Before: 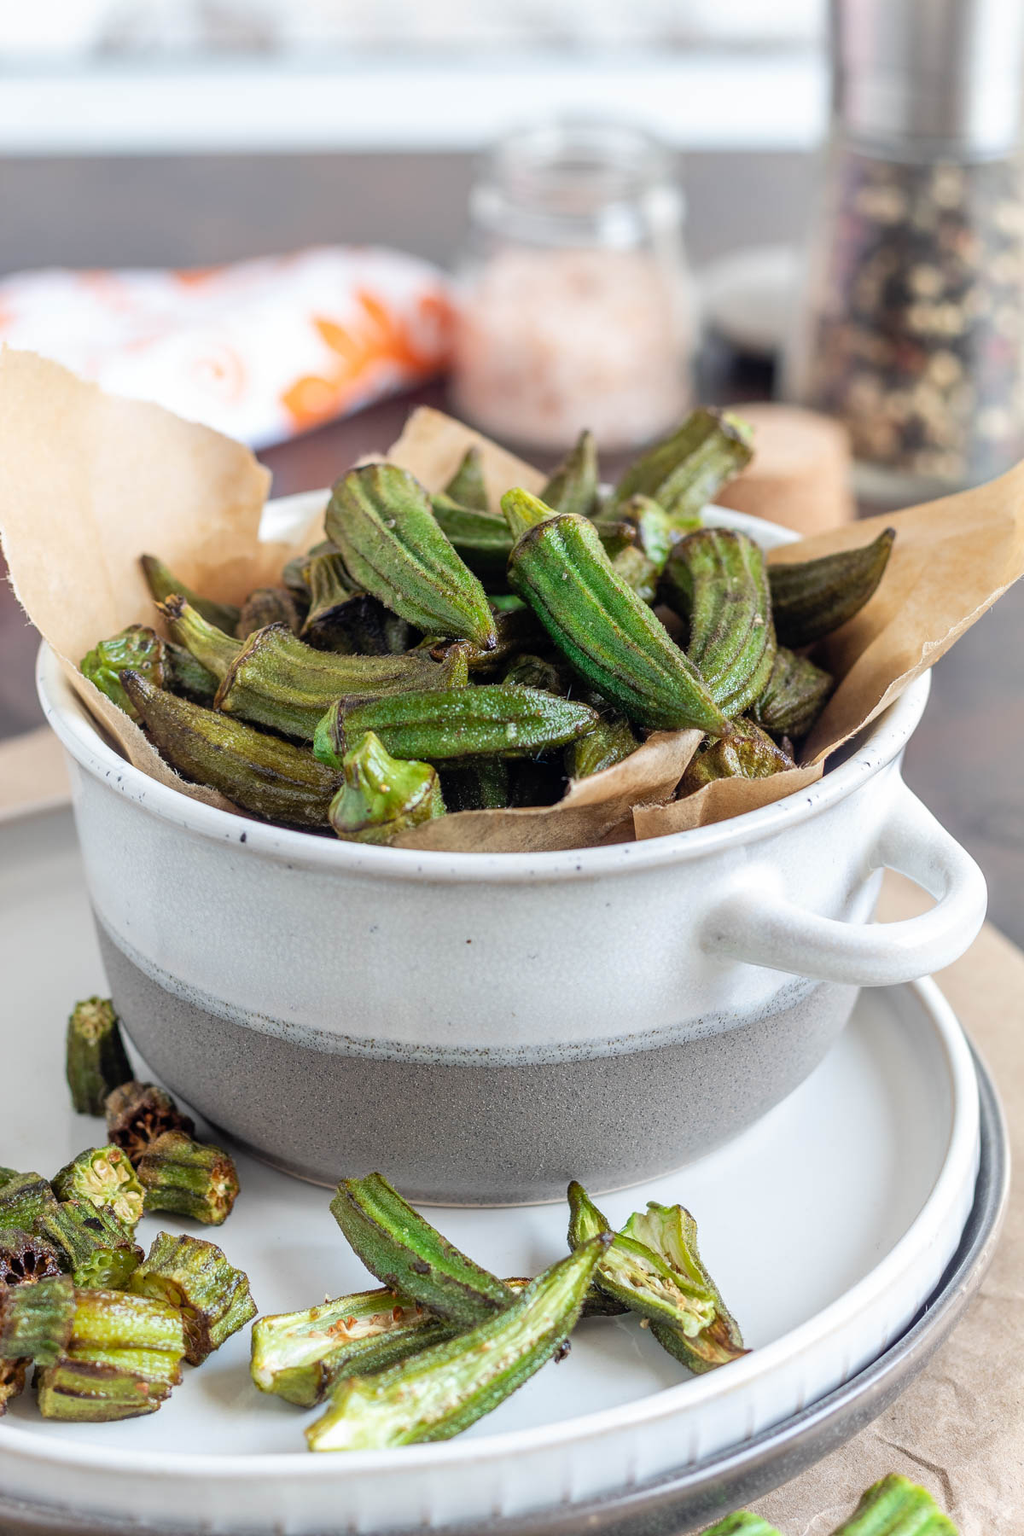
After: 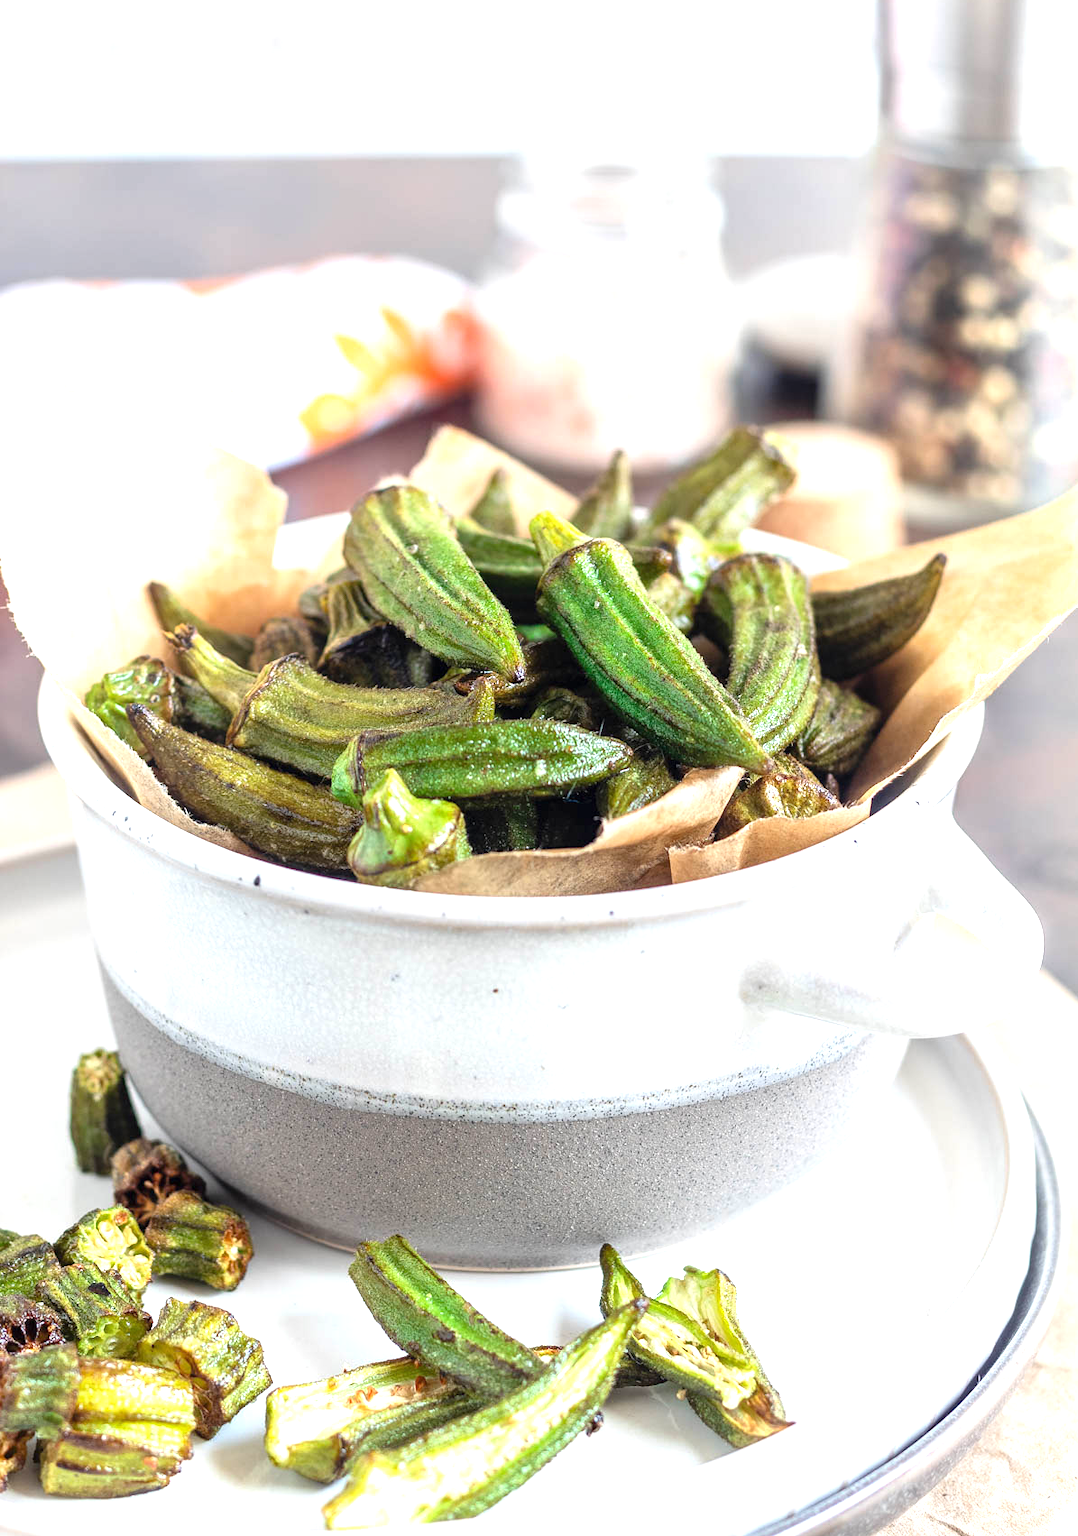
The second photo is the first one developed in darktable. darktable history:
exposure: black level correction 0, exposure 1 EV, compensate exposure bias true, compensate highlight preservation false
crop: top 0.296%, right 0.258%, bottom 5.04%
